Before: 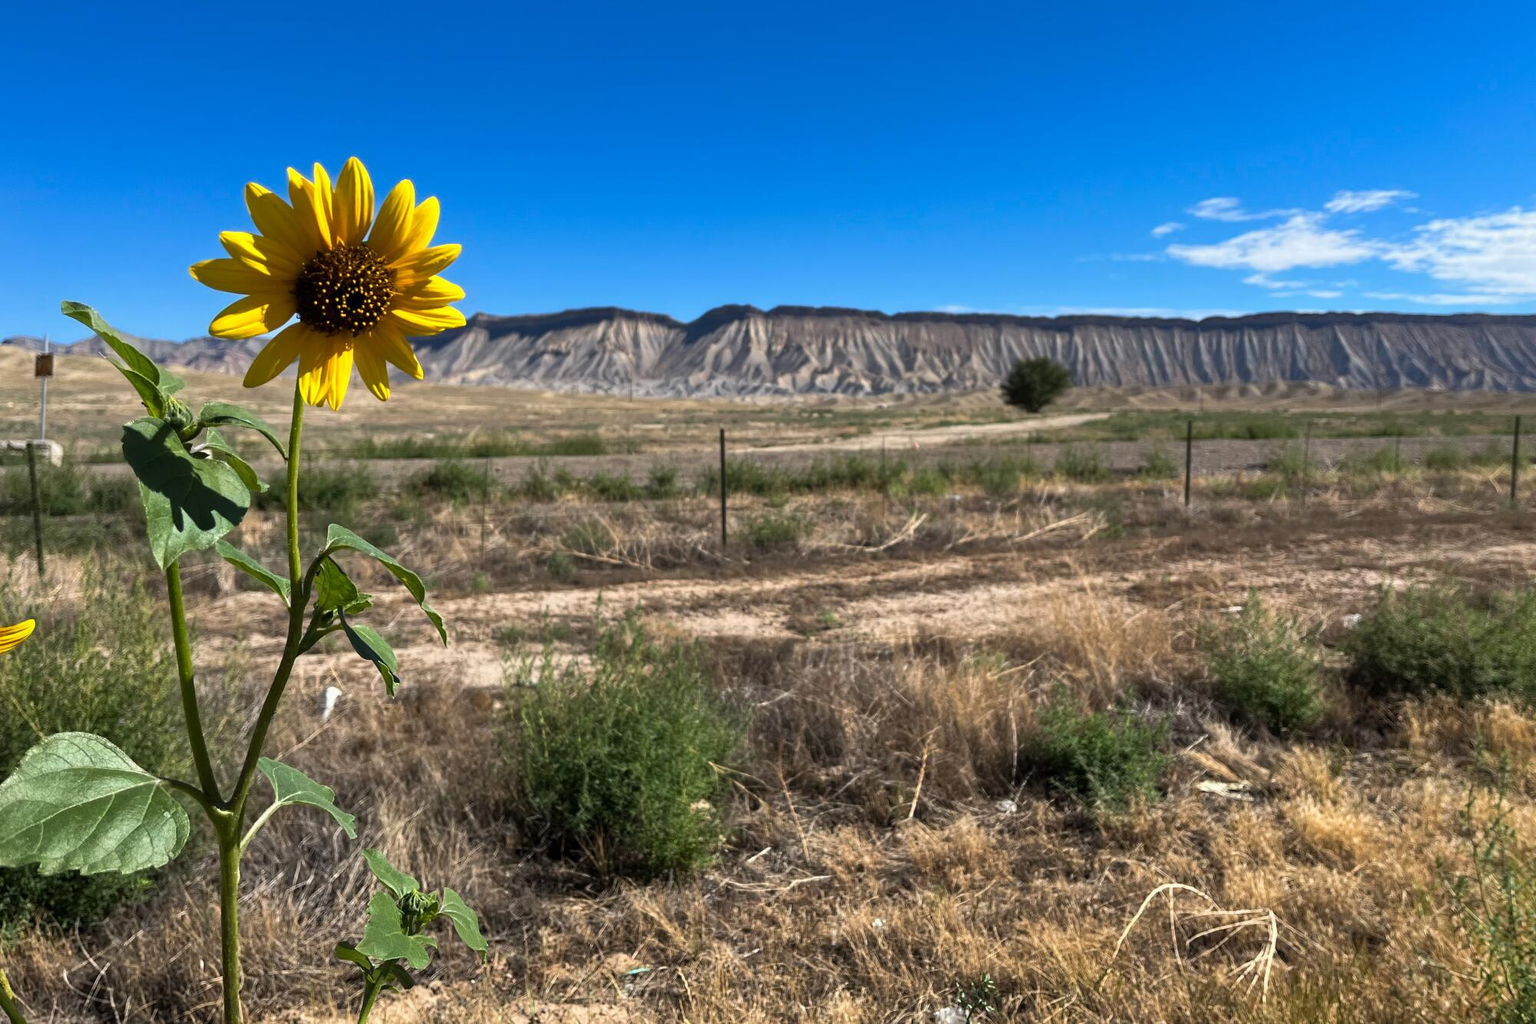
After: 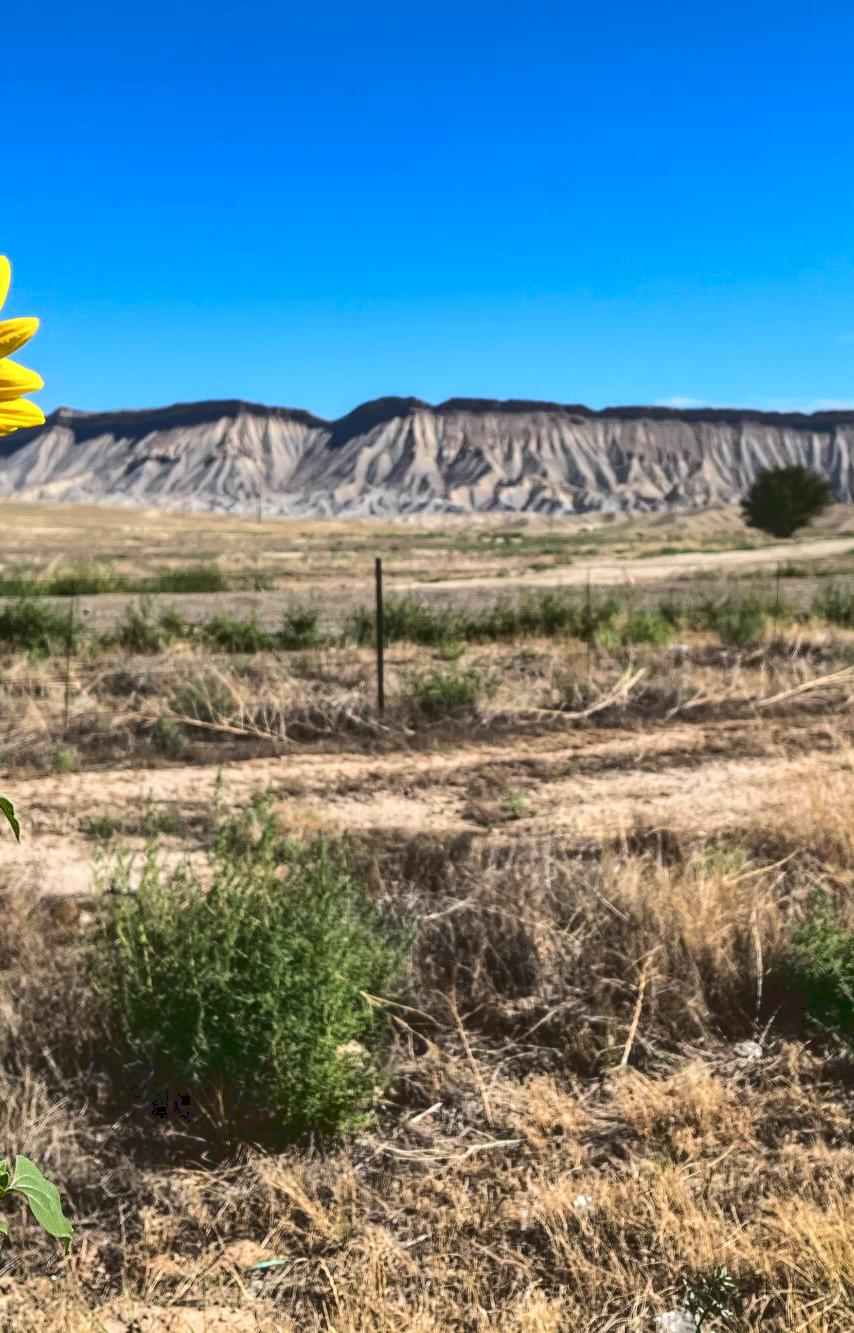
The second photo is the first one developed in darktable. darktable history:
local contrast: on, module defaults
tone curve: curves: ch0 [(0, 0) (0.003, 0.14) (0.011, 0.141) (0.025, 0.141) (0.044, 0.142) (0.069, 0.146) (0.1, 0.151) (0.136, 0.16) (0.177, 0.182) (0.224, 0.214) (0.277, 0.272) (0.335, 0.35) (0.399, 0.453) (0.468, 0.548) (0.543, 0.634) (0.623, 0.715) (0.709, 0.778) (0.801, 0.848) (0.898, 0.902) (1, 1)], color space Lab, linked channels, preserve colors none
crop: left 28.114%, right 29.16%
